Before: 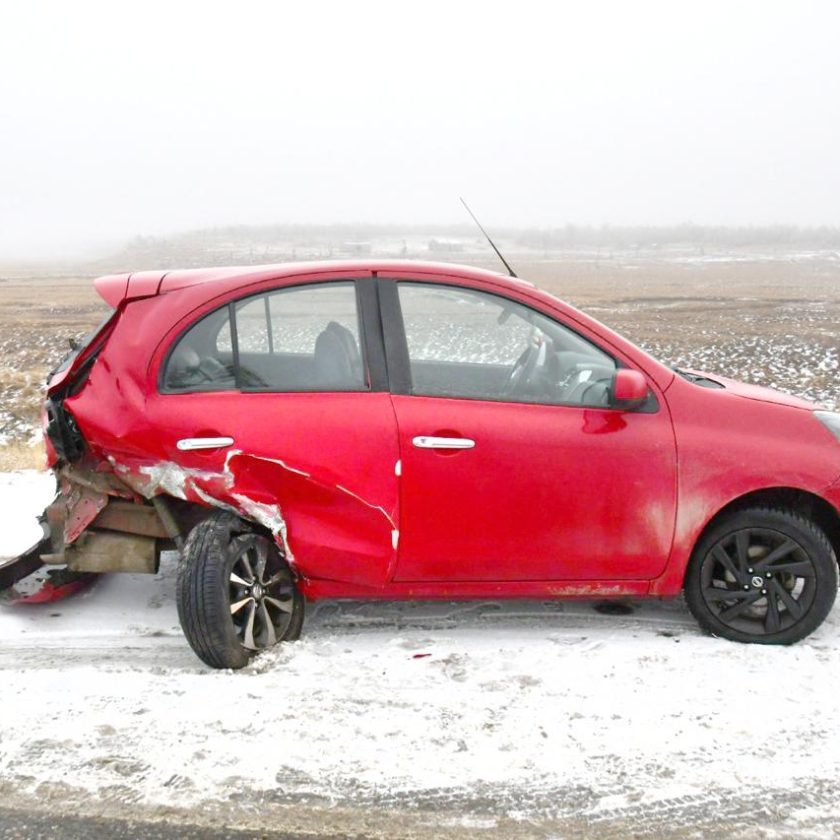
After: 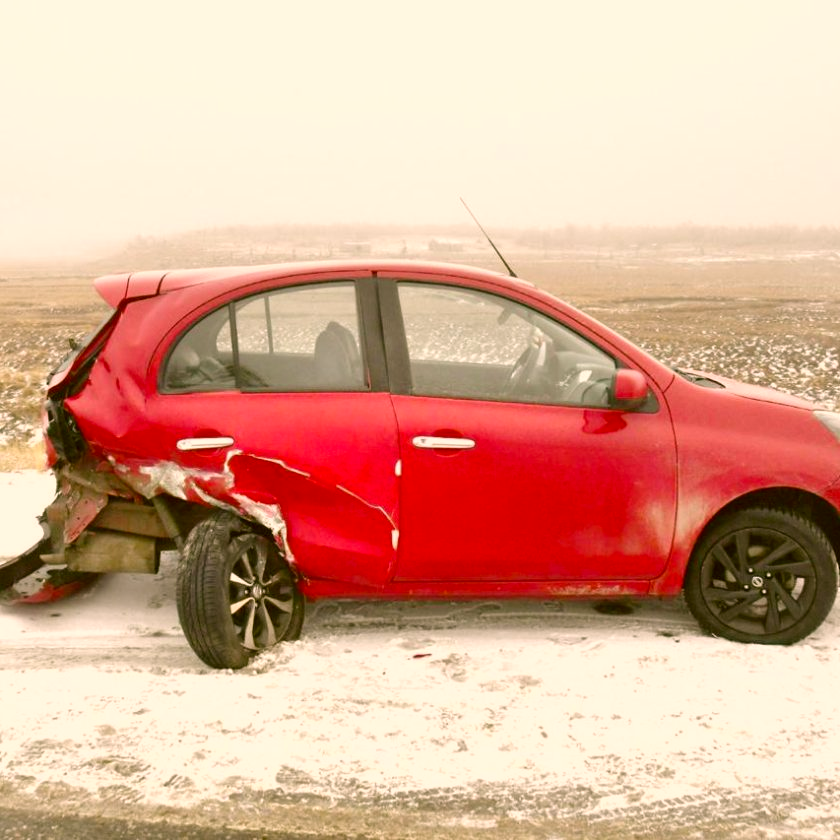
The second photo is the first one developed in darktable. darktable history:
color correction: highlights a* 8.95, highlights b* 15.45, shadows a* -0.621, shadows b* 26.25
